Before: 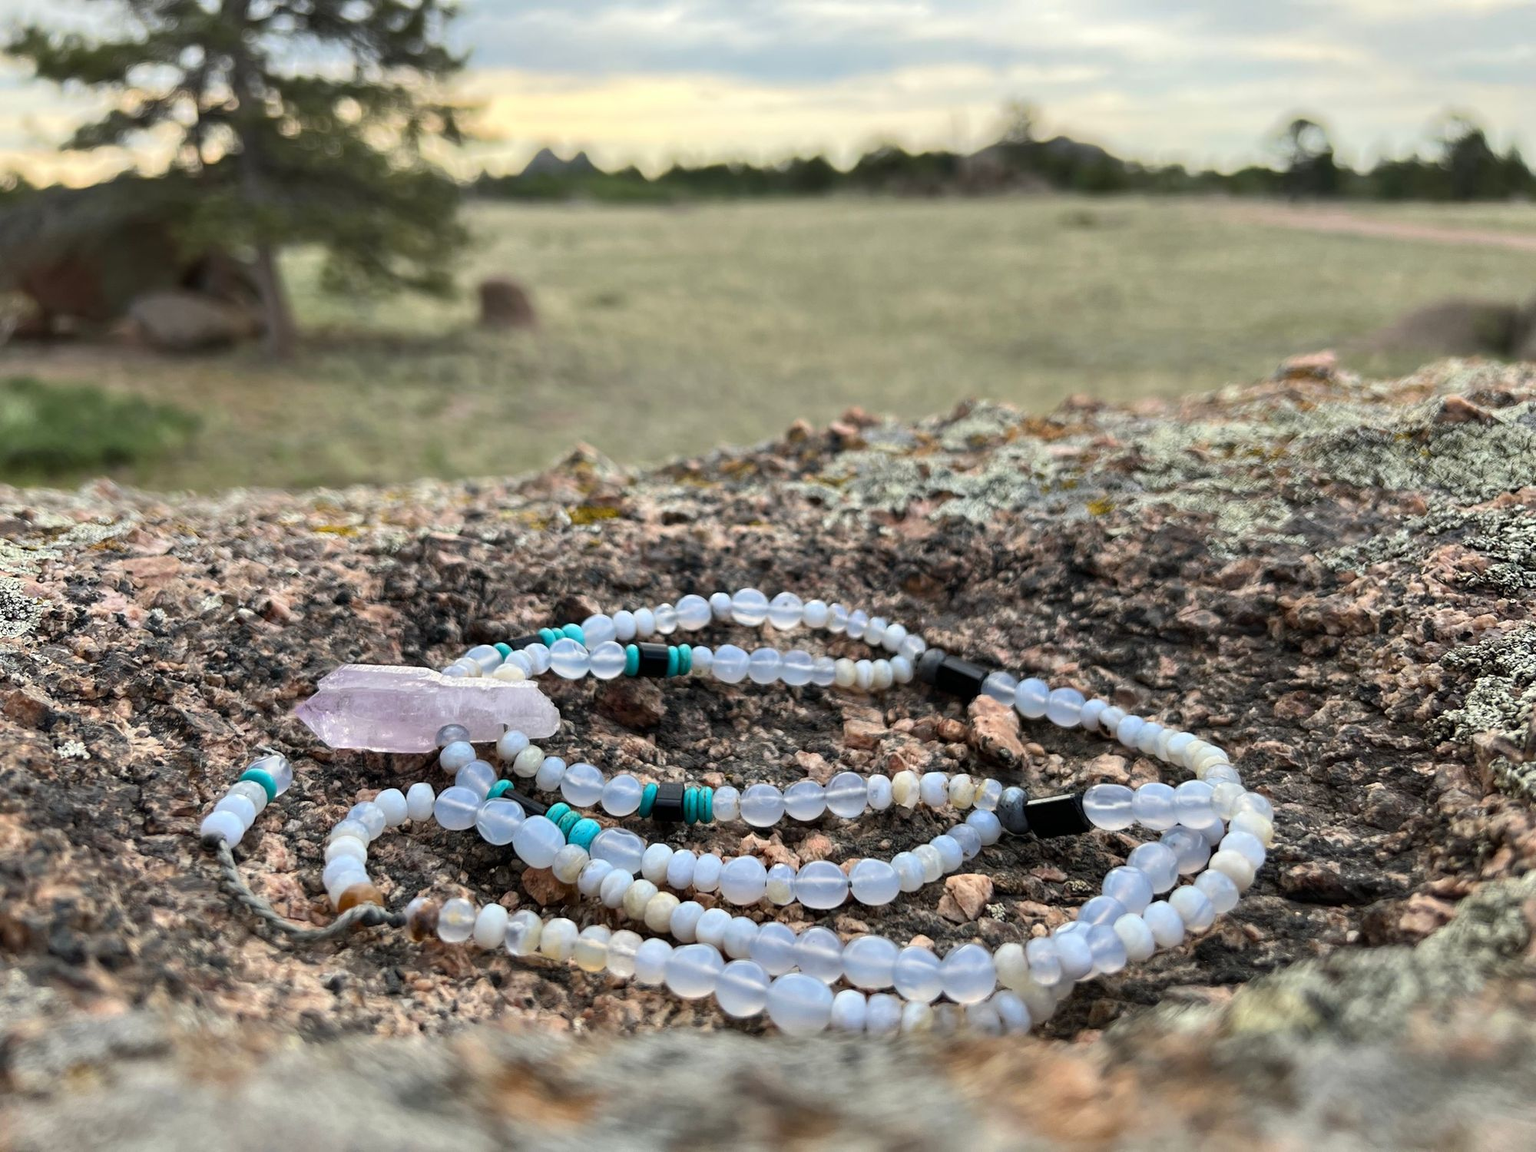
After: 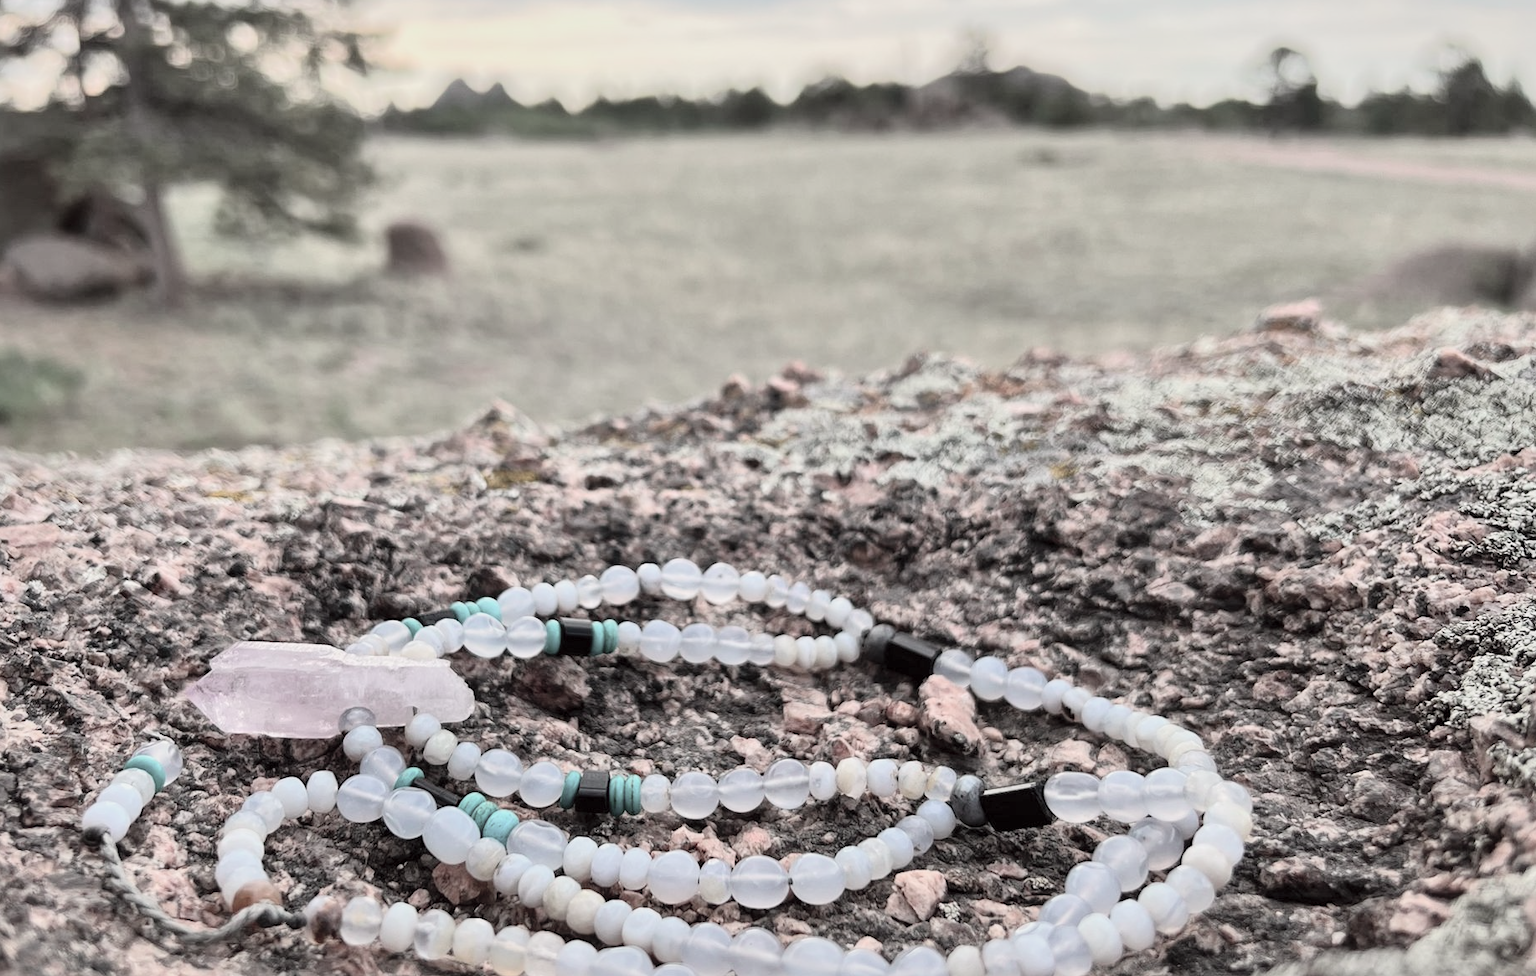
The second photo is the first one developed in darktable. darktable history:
tone curve: curves: ch0 [(0, 0.023) (0.184, 0.168) (0.491, 0.519) (0.748, 0.765) (1, 0.919)]; ch1 [(0, 0) (0.179, 0.173) (0.322, 0.32) (0.424, 0.424) (0.496, 0.501) (0.563, 0.586) (0.761, 0.803) (1, 1)]; ch2 [(0, 0) (0.434, 0.447) (0.483, 0.487) (0.557, 0.541) (0.697, 0.68) (1, 1)], color space Lab, independent channels, preserve colors none
crop: left 8.155%, top 6.611%, bottom 15.385%
contrast brightness saturation: brightness 0.18, saturation -0.5
local contrast: mode bilateral grid, contrast 20, coarseness 50, detail 144%, midtone range 0.2
